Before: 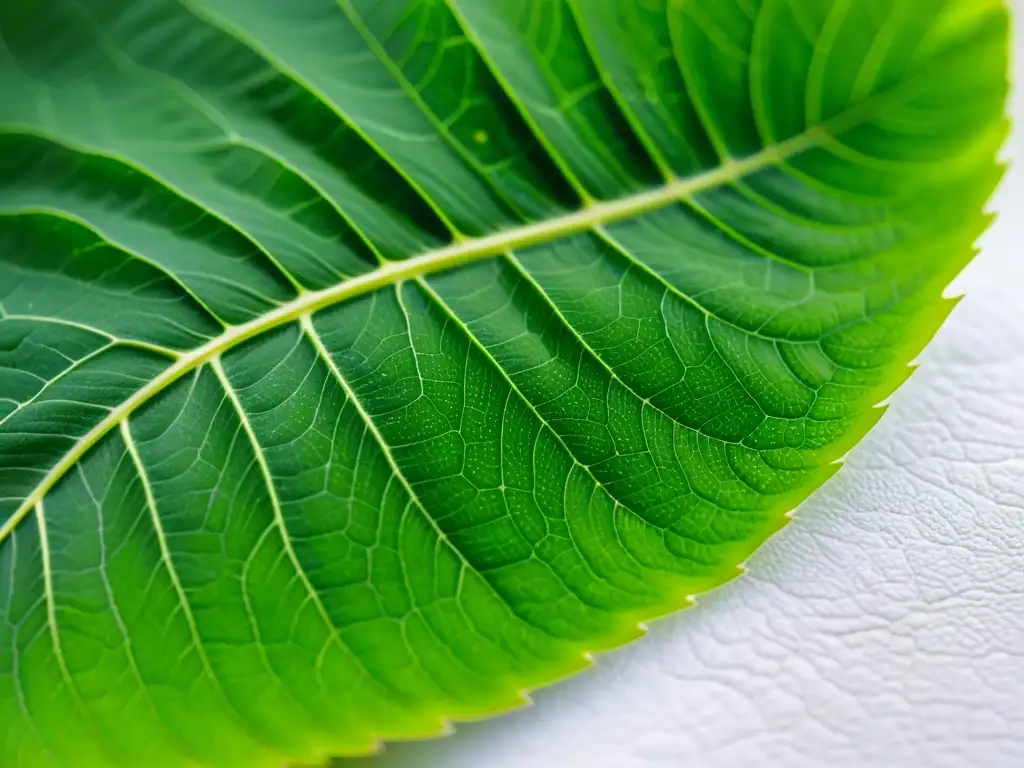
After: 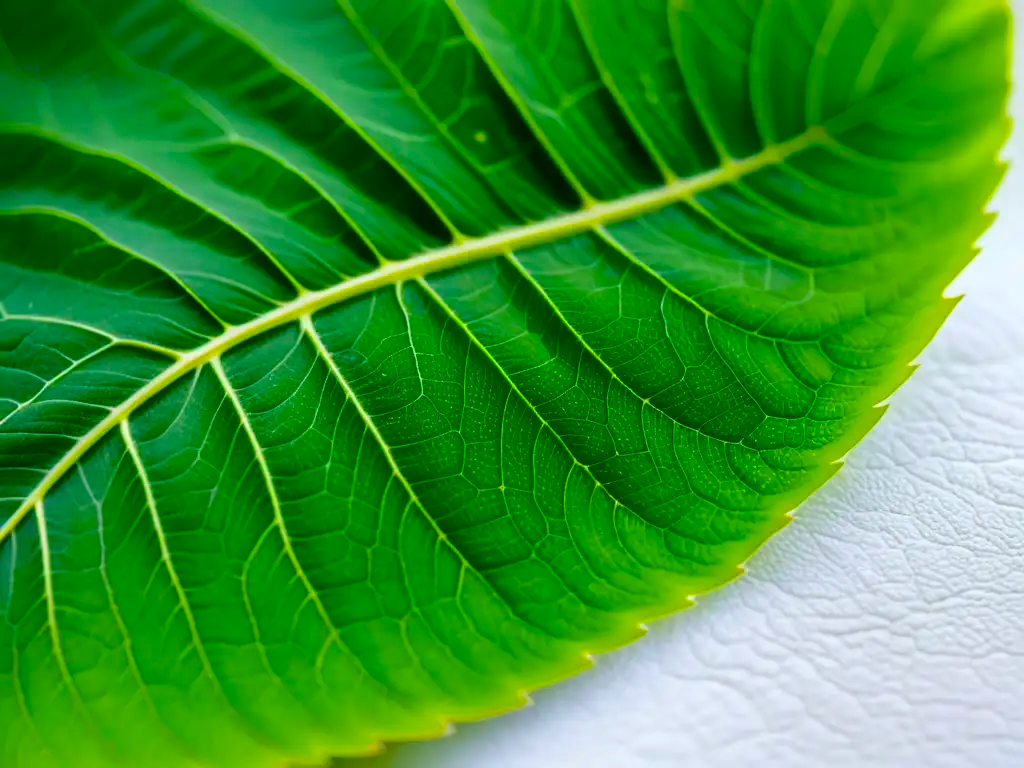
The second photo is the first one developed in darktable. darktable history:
color balance rgb: power › hue 61.02°, perceptual saturation grading › global saturation 35.826%, perceptual saturation grading › shadows 34.828%
color correction: highlights a* -2.89, highlights b* -2.76, shadows a* 2.15, shadows b* 2.65
